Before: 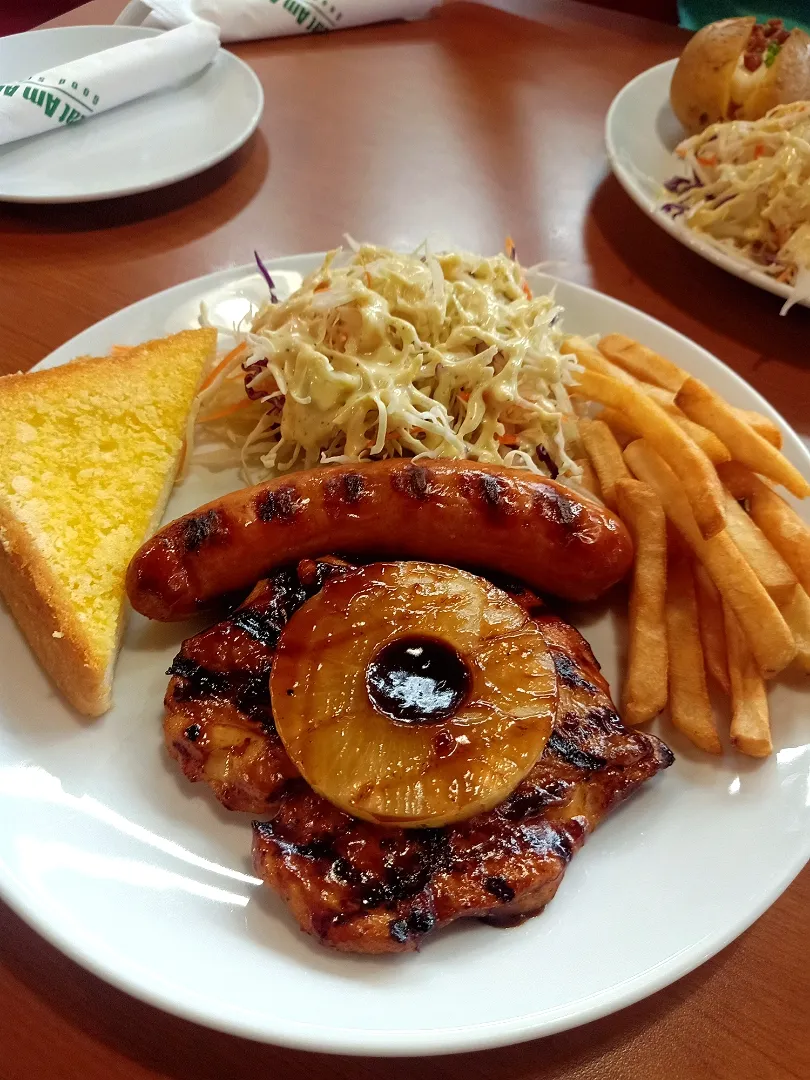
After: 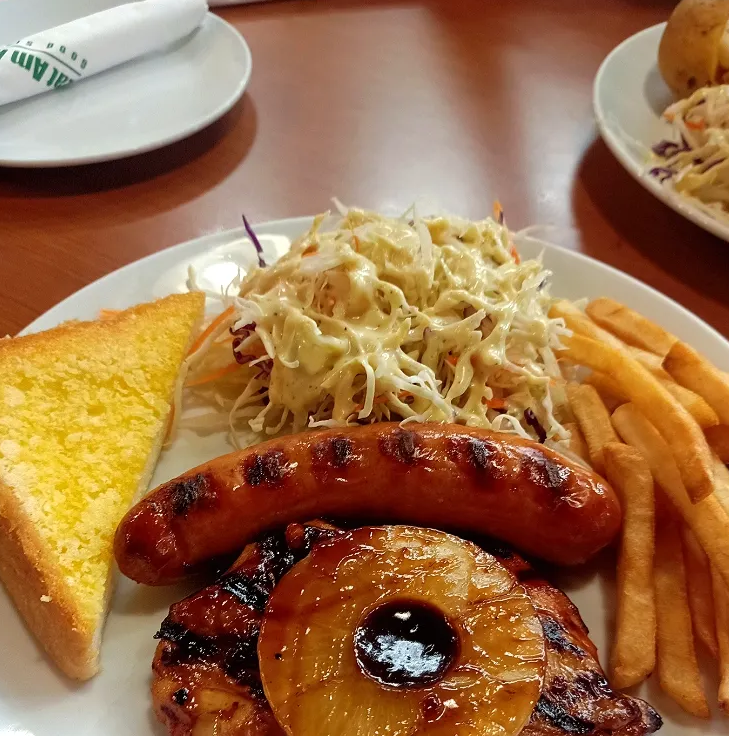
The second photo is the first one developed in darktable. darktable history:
crop: left 1.517%, top 3.379%, right 7.662%, bottom 28.416%
